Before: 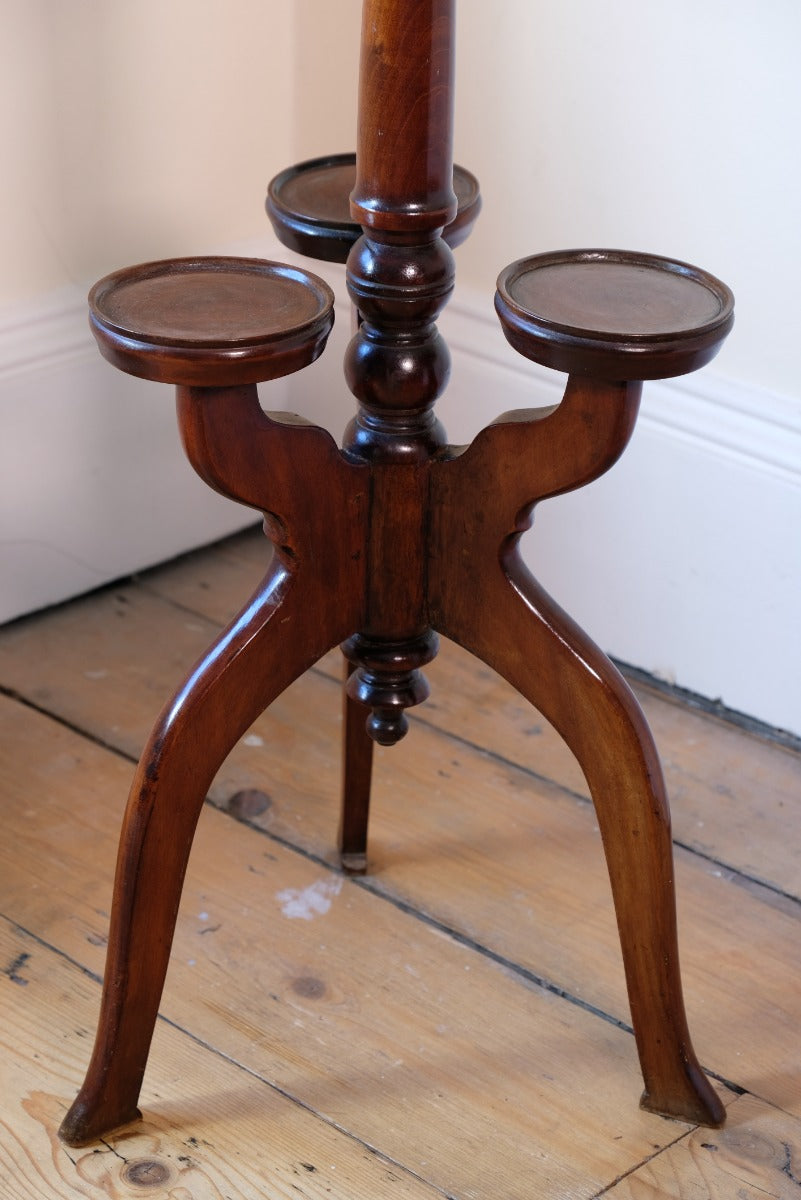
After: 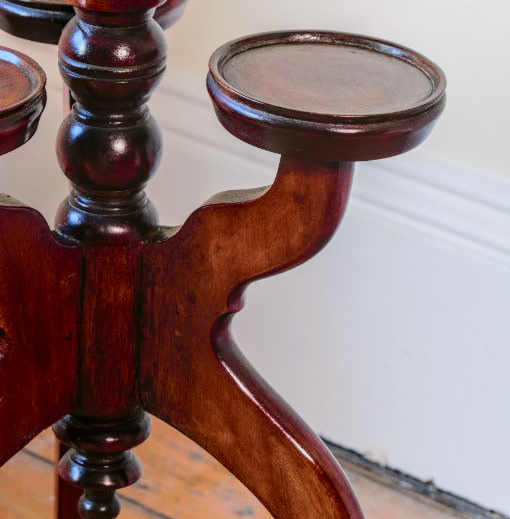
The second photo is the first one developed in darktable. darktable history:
velvia: on, module defaults
tone curve: curves: ch0 [(0.014, 0) (0.13, 0.09) (0.227, 0.211) (0.33, 0.395) (0.494, 0.615) (0.662, 0.76) (0.795, 0.846) (1, 0.969)]; ch1 [(0, 0) (0.366, 0.367) (0.447, 0.416) (0.473, 0.484) (0.504, 0.502) (0.525, 0.518) (0.564, 0.601) (0.634, 0.66) (0.746, 0.804) (1, 1)]; ch2 [(0, 0) (0.333, 0.346) (0.375, 0.375) (0.424, 0.43) (0.476, 0.498) (0.496, 0.505) (0.517, 0.522) (0.548, 0.548) (0.579, 0.618) (0.651, 0.674) (0.688, 0.728) (1, 1)], color space Lab, independent channels, preserve colors none
crop: left 36.005%, top 18.293%, right 0.31%, bottom 38.444%
local contrast: highlights 0%, shadows 0%, detail 133%
